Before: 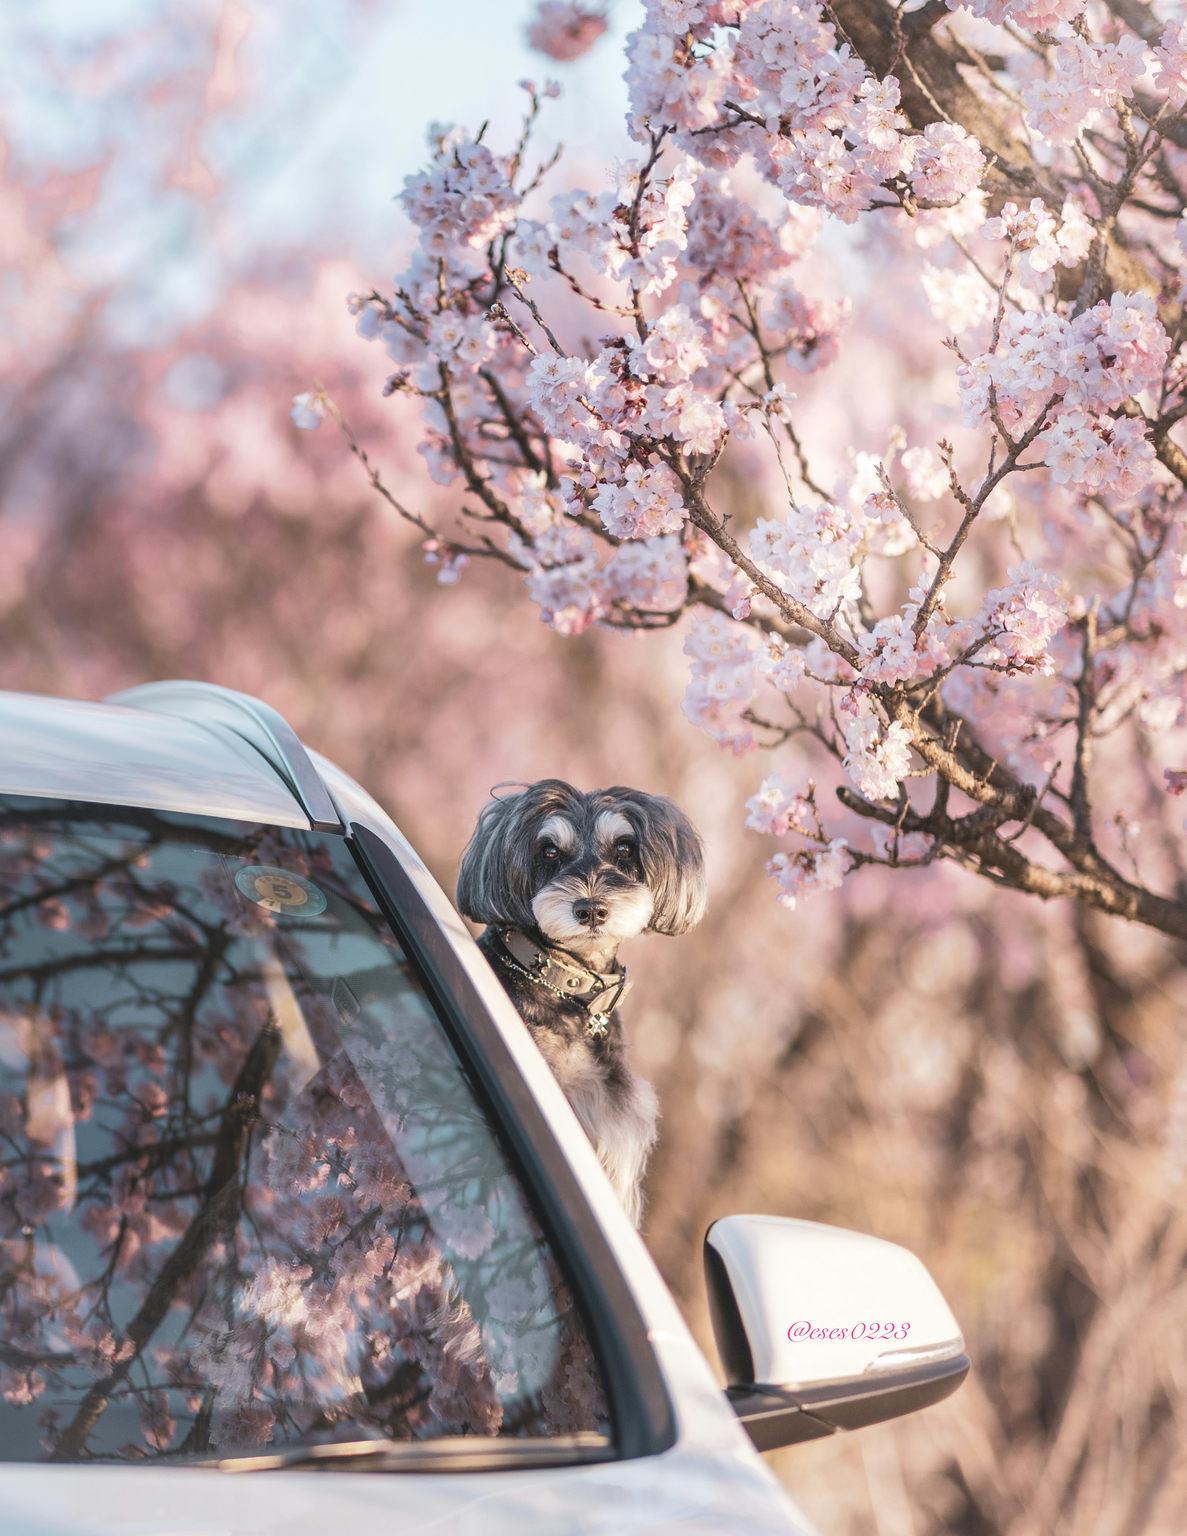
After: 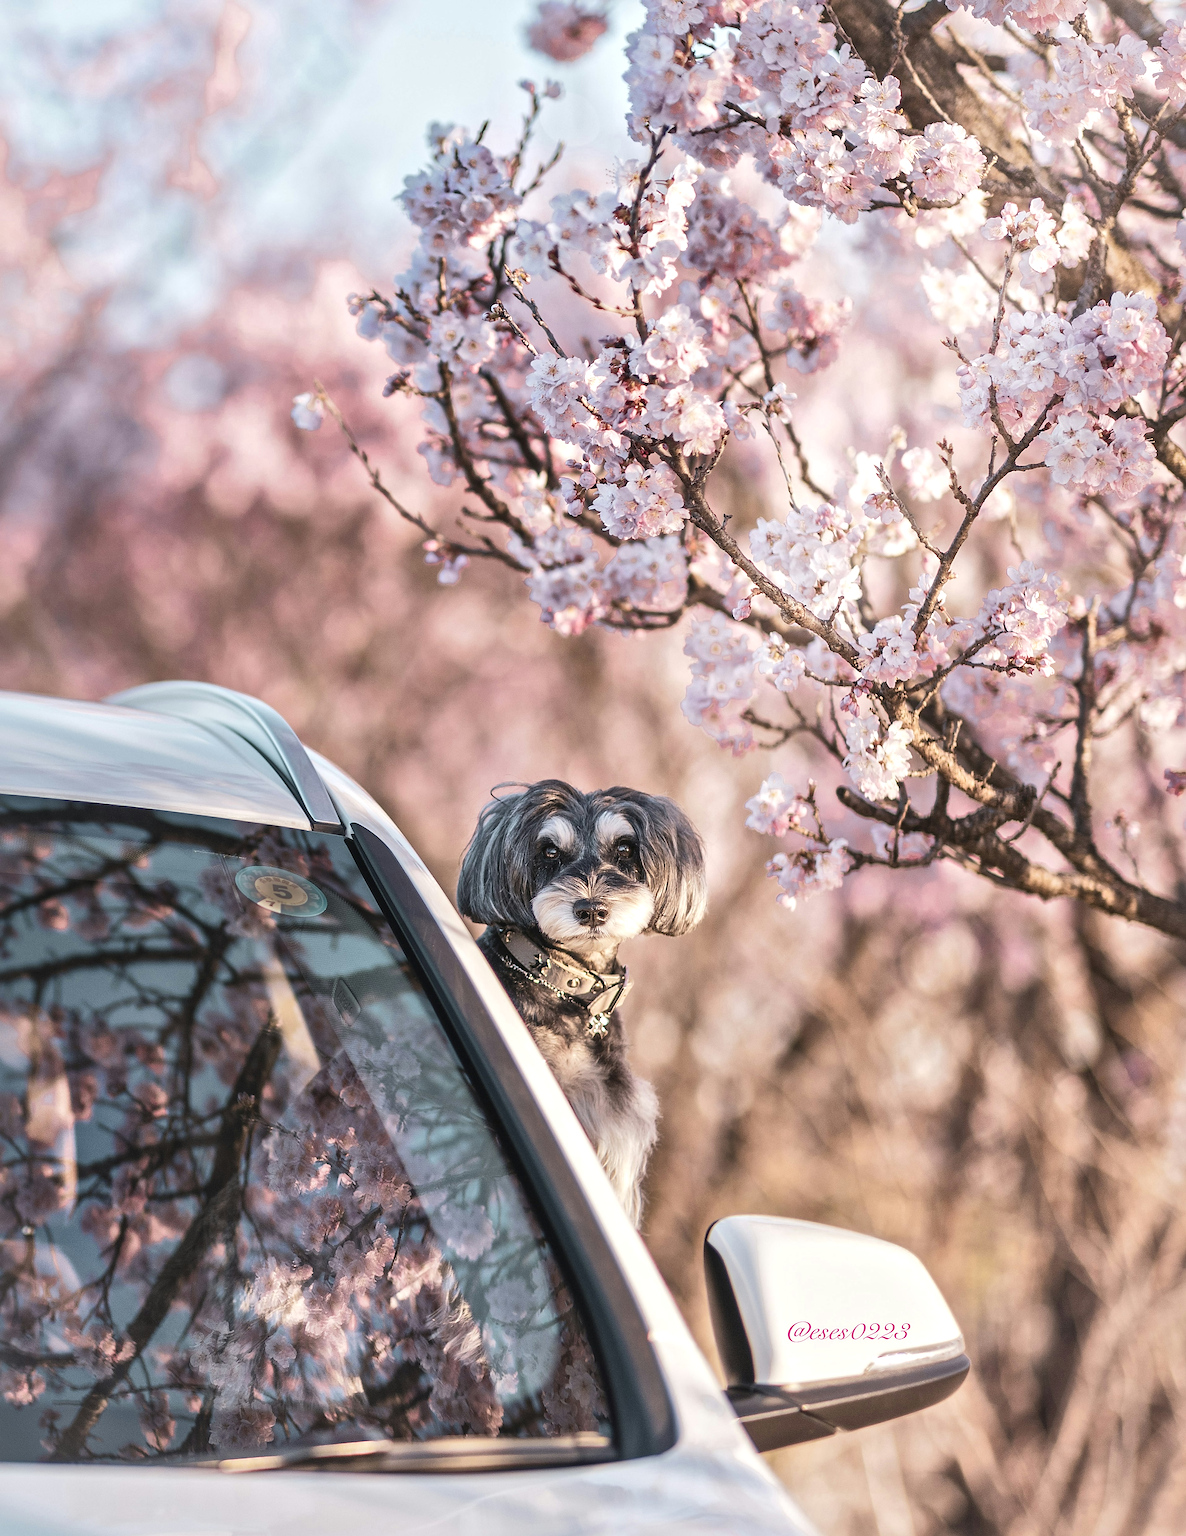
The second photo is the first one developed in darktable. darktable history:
sharpen: radius 1.391, amount 1.24, threshold 0.79
local contrast: mode bilateral grid, contrast 50, coarseness 51, detail 150%, midtone range 0.2
